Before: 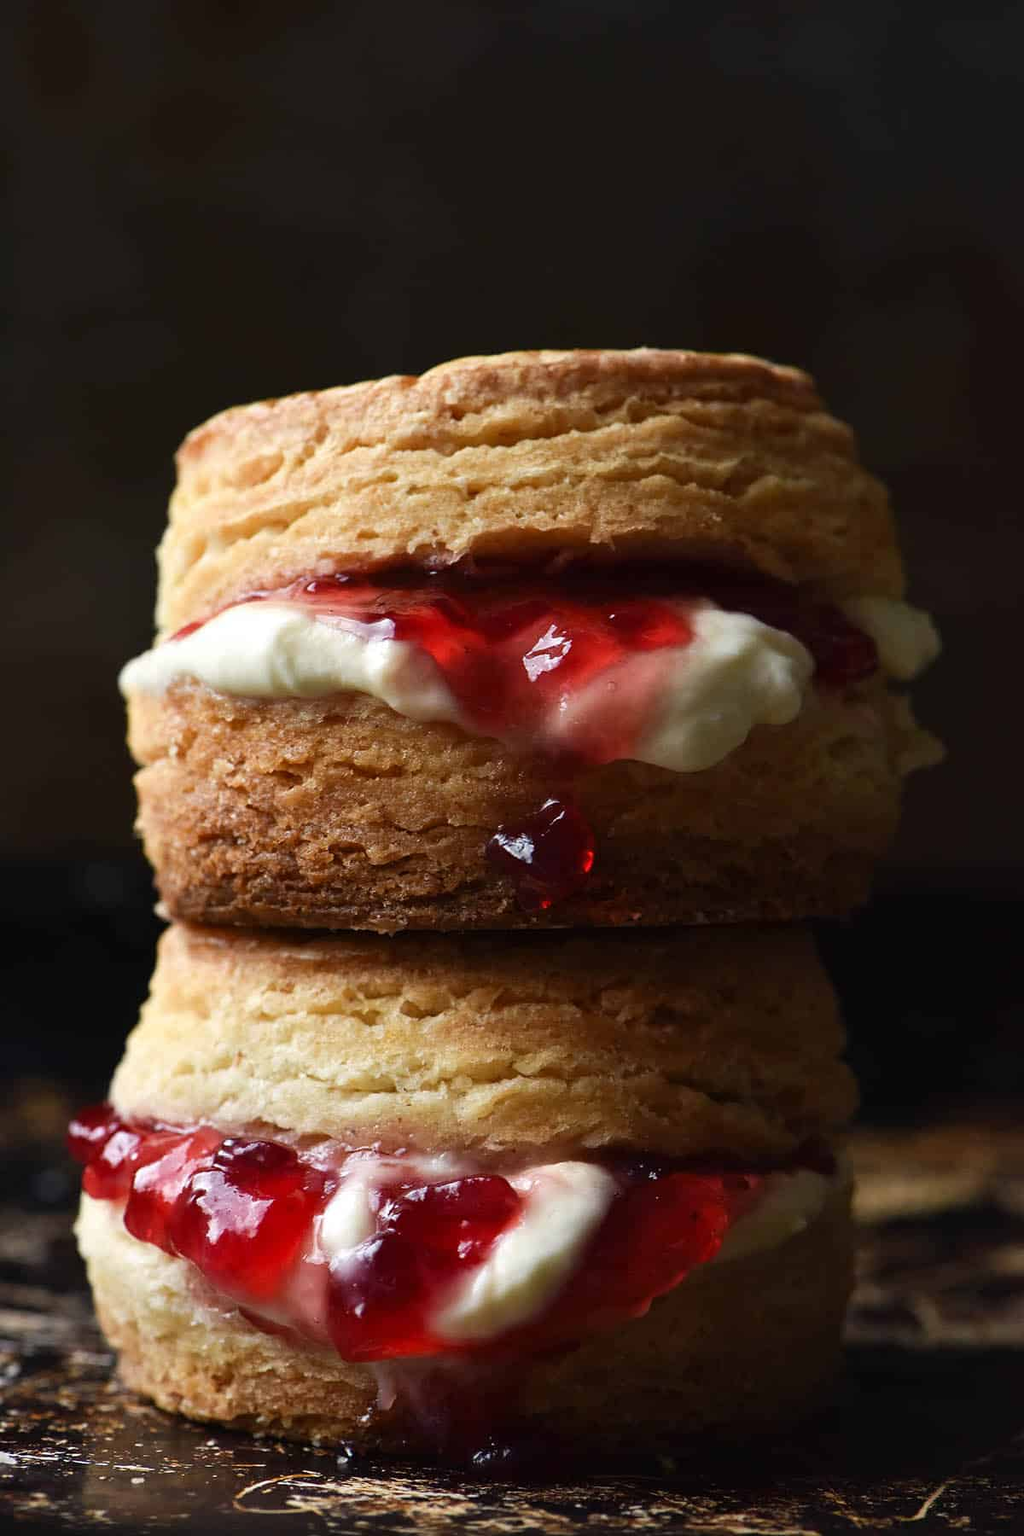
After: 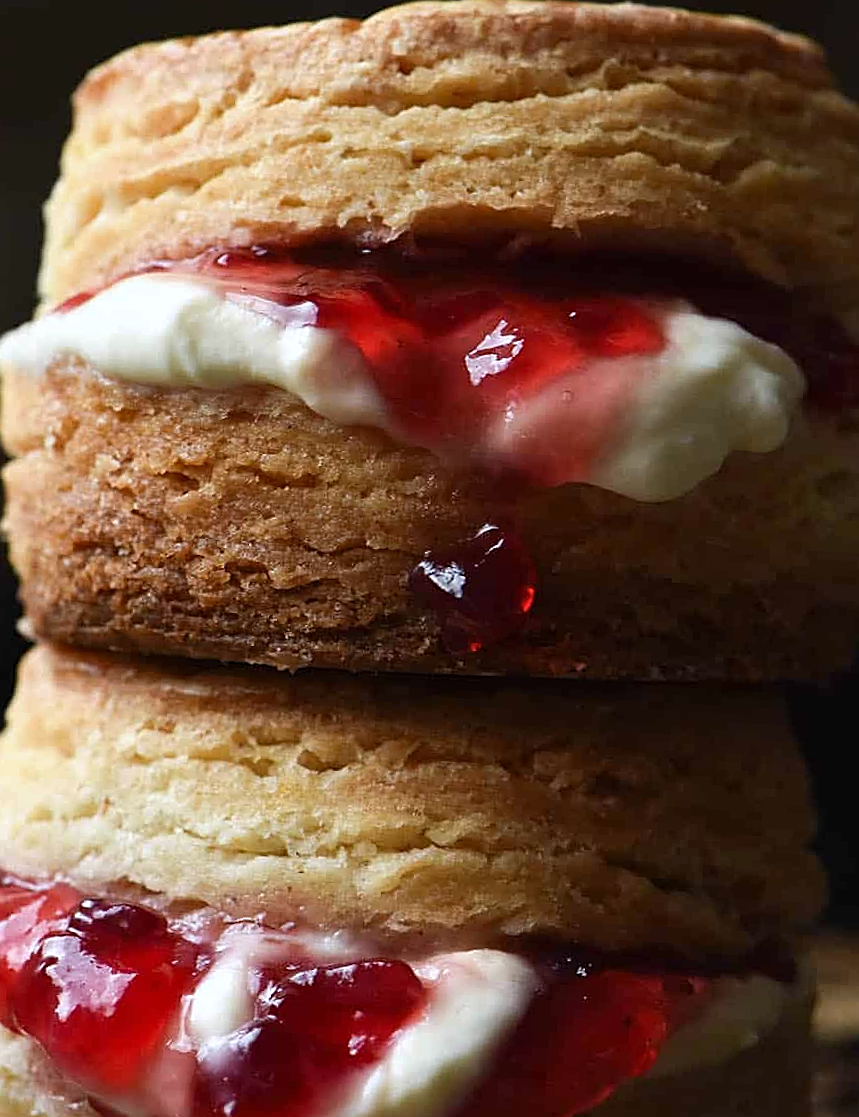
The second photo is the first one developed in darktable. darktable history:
white balance: red 0.976, blue 1.04
crop and rotate: angle -3.37°, left 9.79%, top 20.73%, right 12.42%, bottom 11.82%
sharpen: on, module defaults
